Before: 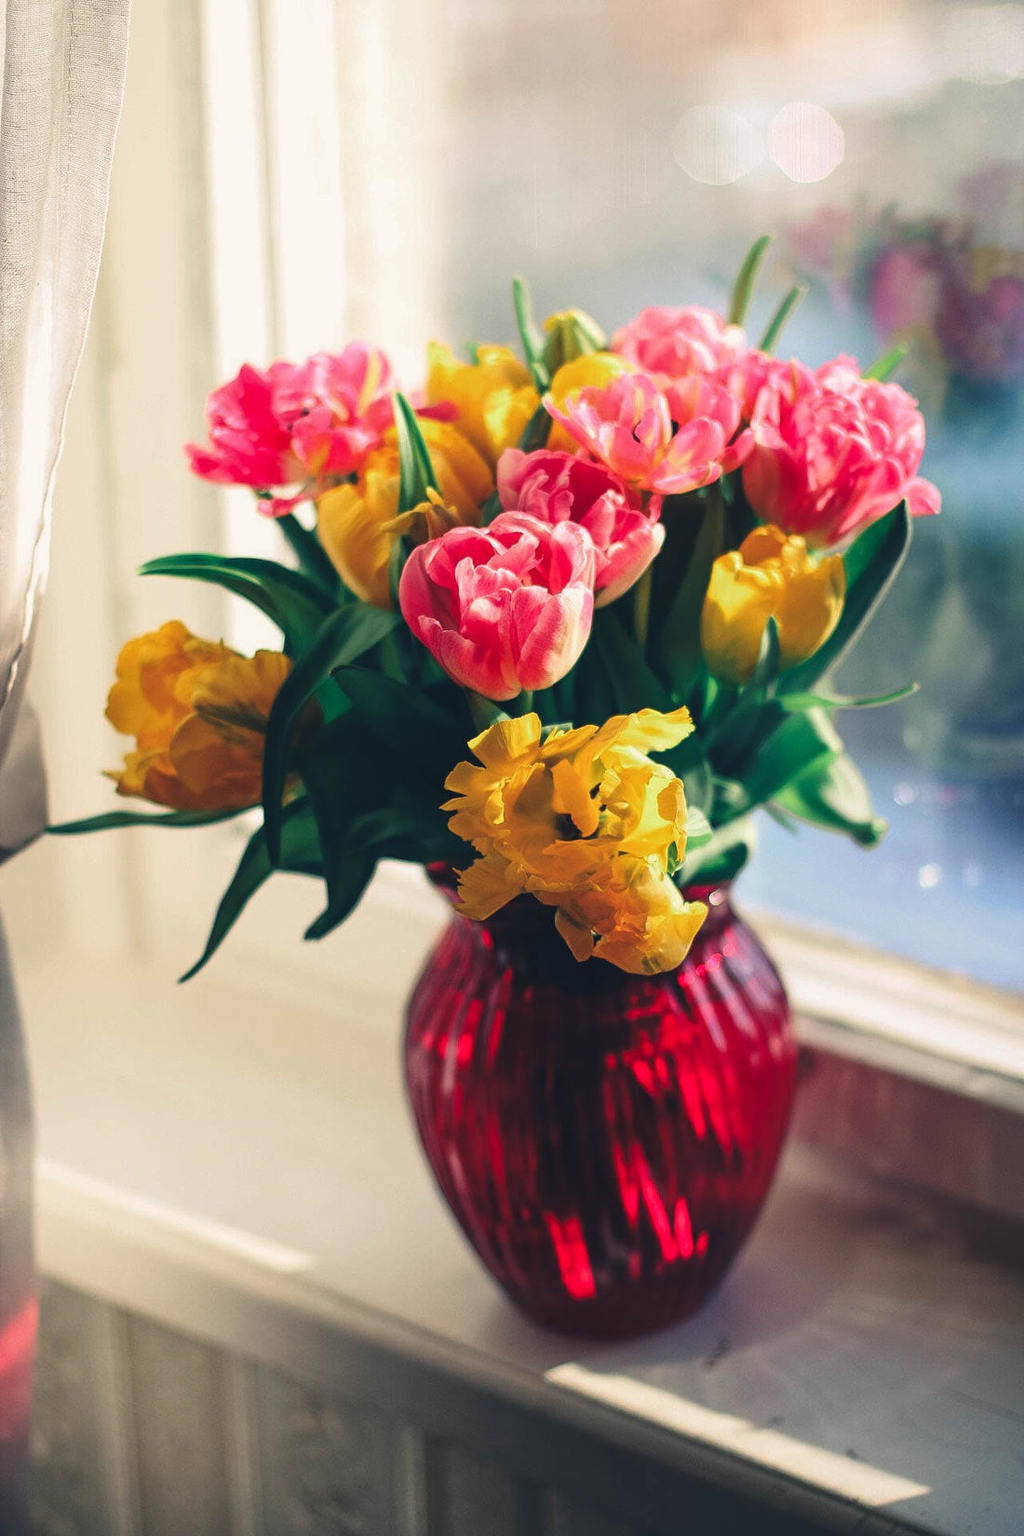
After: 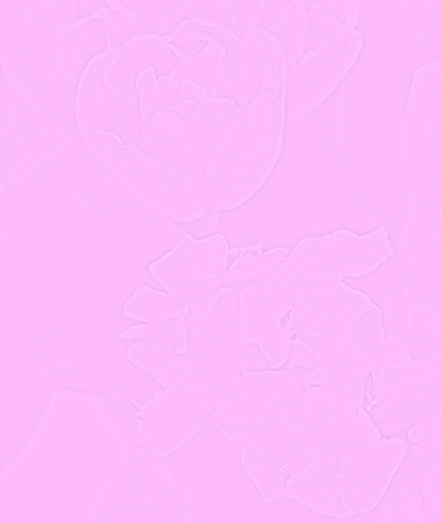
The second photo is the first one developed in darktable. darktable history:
rotate and perspective: rotation 0.192°, lens shift (horizontal) -0.015, crop left 0.005, crop right 0.996, crop top 0.006, crop bottom 0.99
levels: levels [0, 0.499, 1]
sharpen: radius 3.119
bloom: size 40%
crop: left 31.751%, top 32.172%, right 27.8%, bottom 35.83%
highpass: sharpness 5.84%, contrast boost 8.44%
local contrast: highlights 100%, shadows 100%, detail 120%, midtone range 0.2
colorize: hue 331.2°, saturation 75%, source mix 30.28%, lightness 70.52%, version 1
